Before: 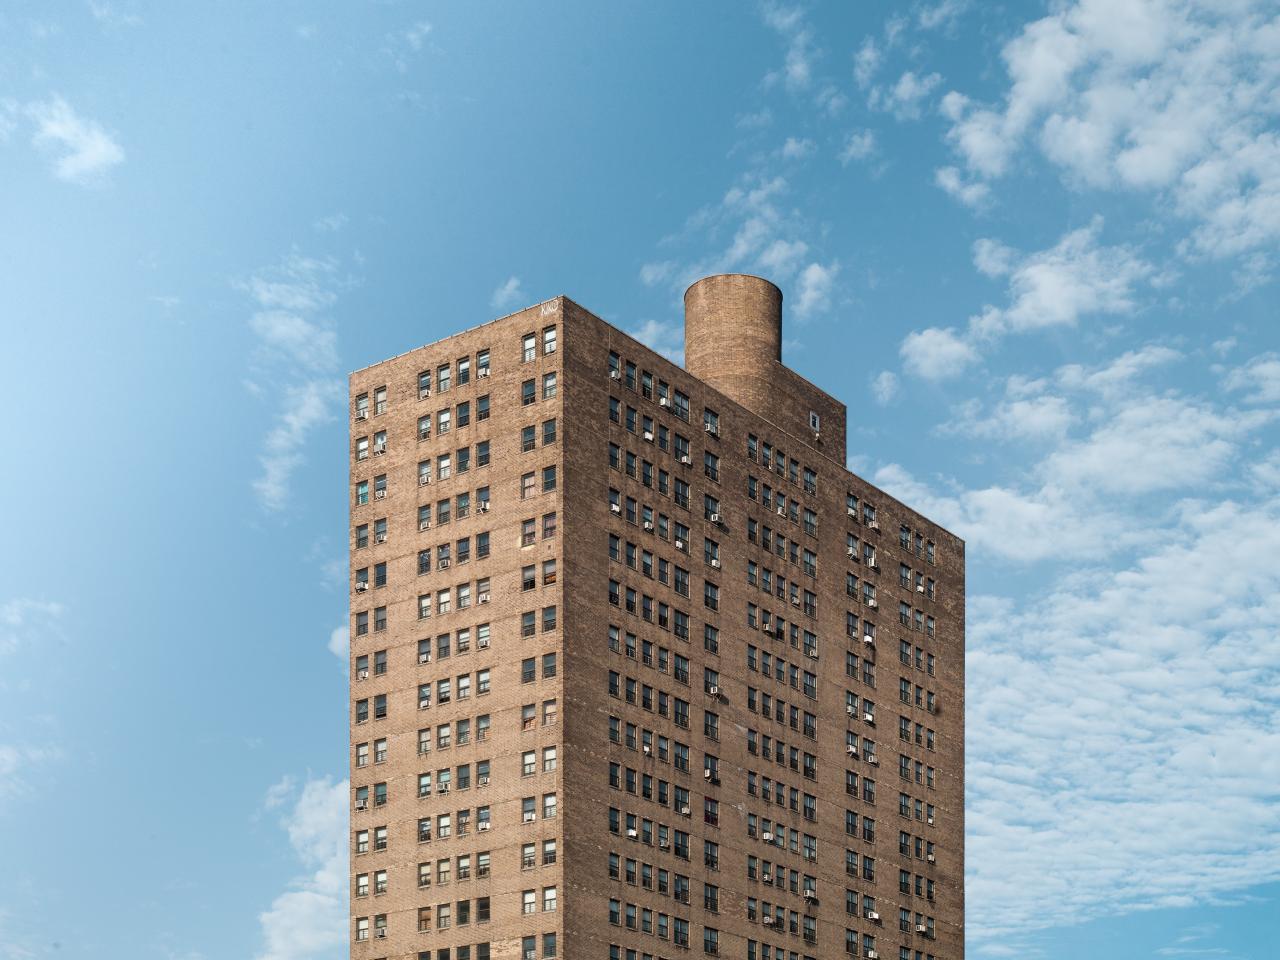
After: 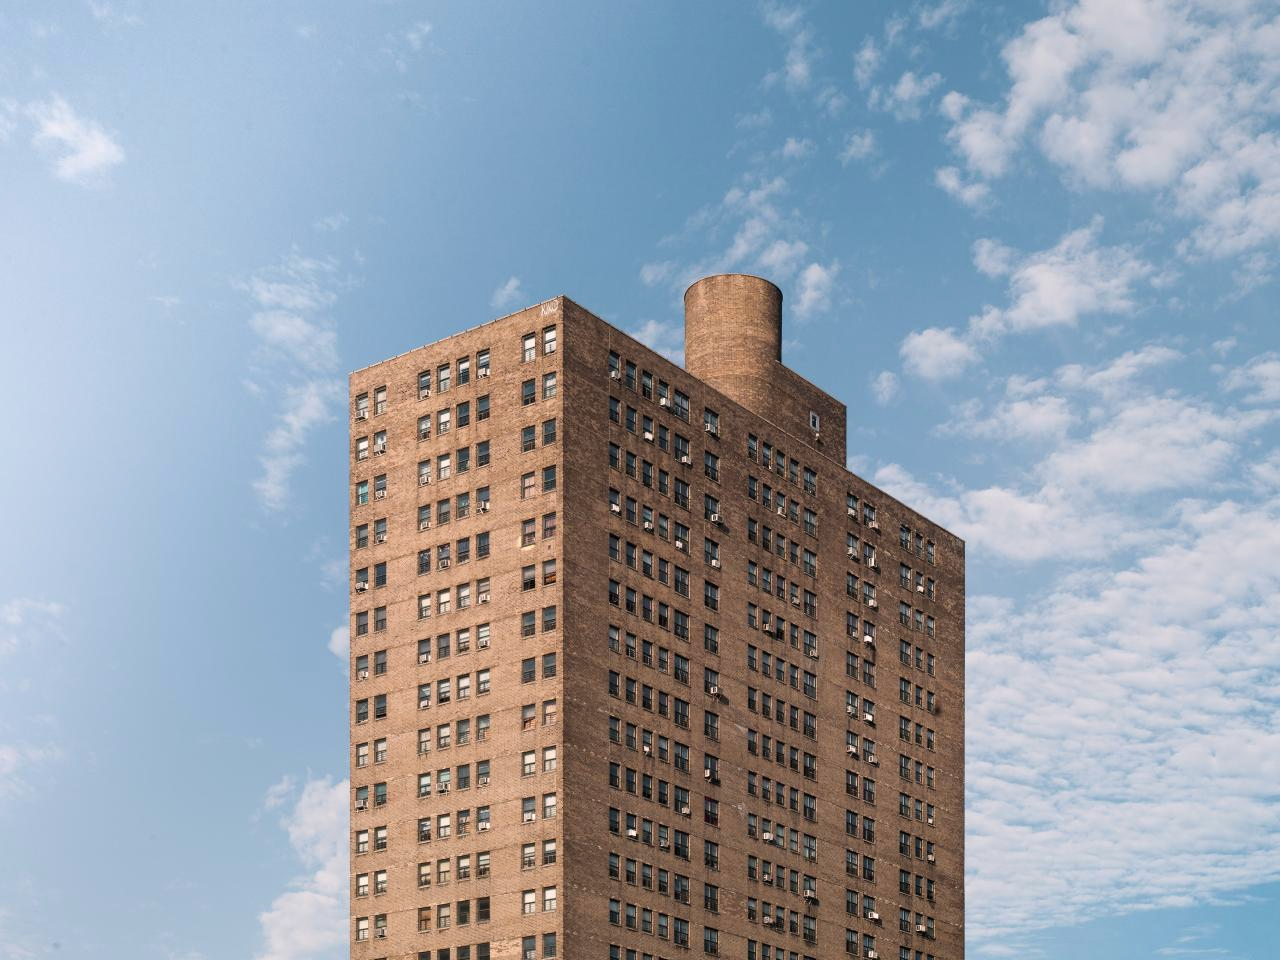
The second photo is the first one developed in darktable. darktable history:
exposure: compensate exposure bias true, compensate highlight preservation false
color correction: highlights a* 6.87, highlights b* 4.37
